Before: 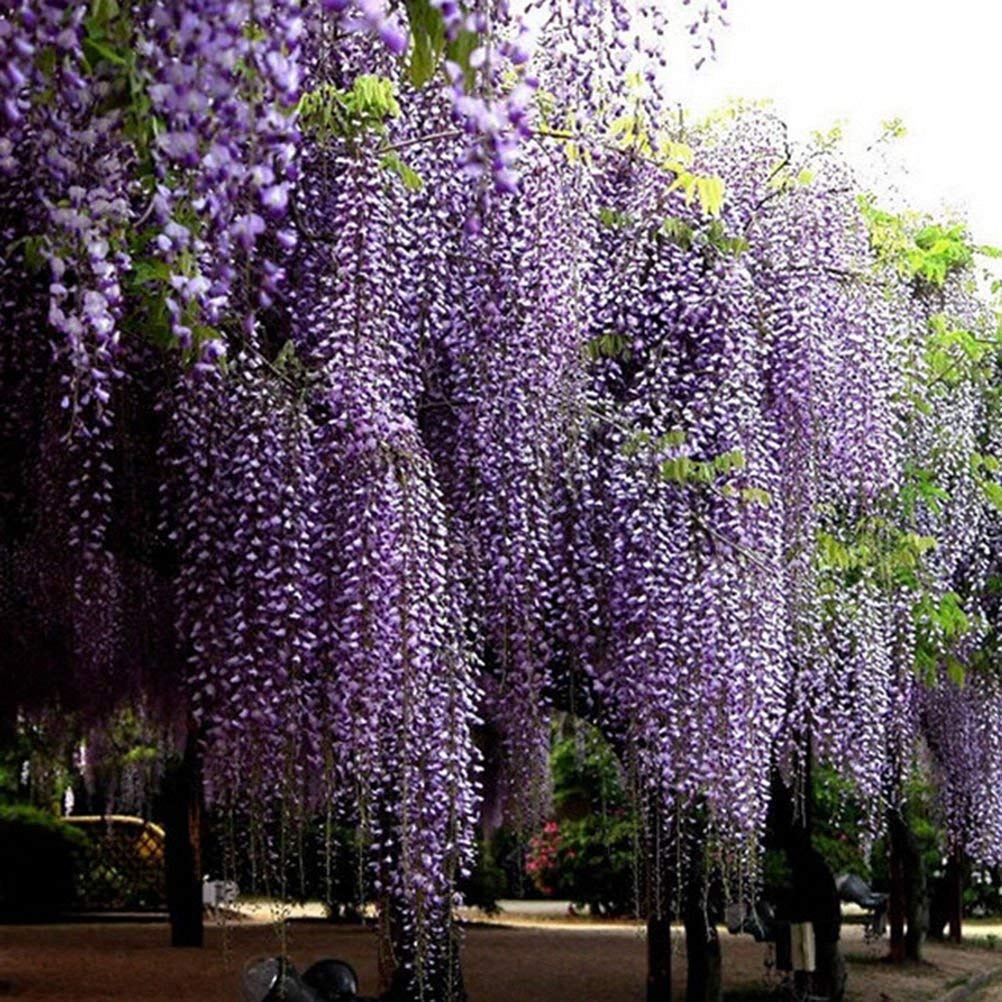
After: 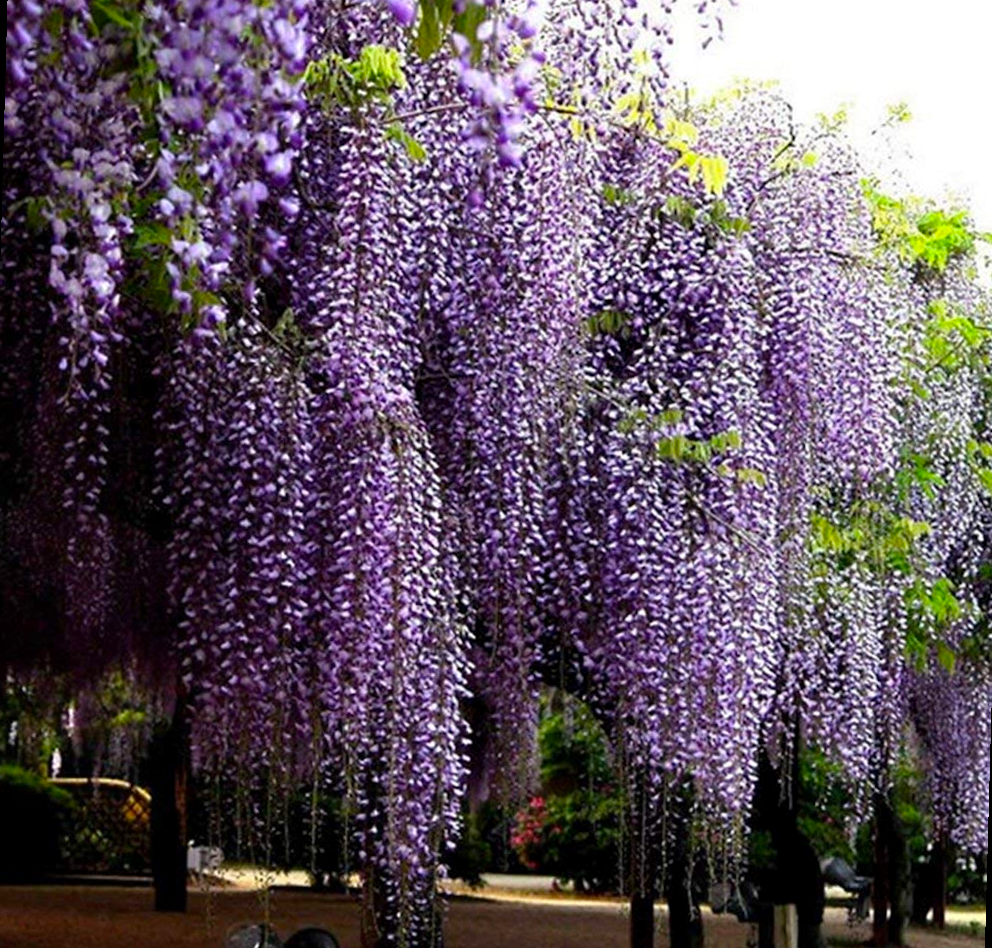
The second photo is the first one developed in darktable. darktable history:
contrast equalizer: y [[0.518, 0.517, 0.501, 0.5, 0.5, 0.5], [0.5 ×6], [0.5 ×6], [0 ×6], [0 ×6]]
color balance: output saturation 120%
rotate and perspective: rotation 1.57°, crop left 0.018, crop right 0.982, crop top 0.039, crop bottom 0.961
